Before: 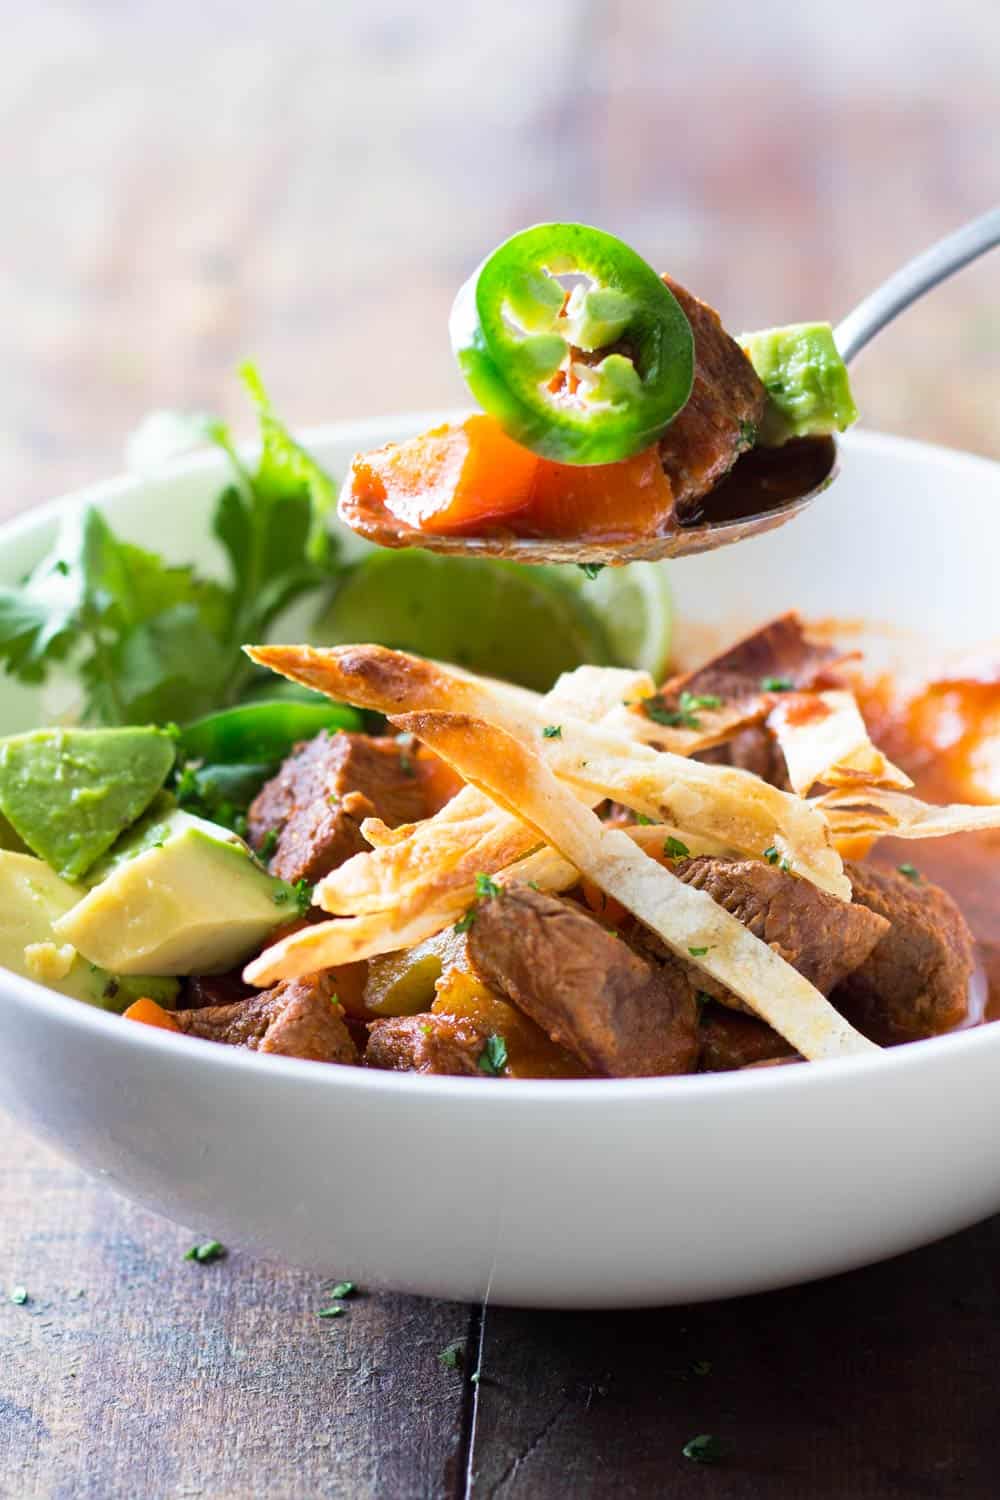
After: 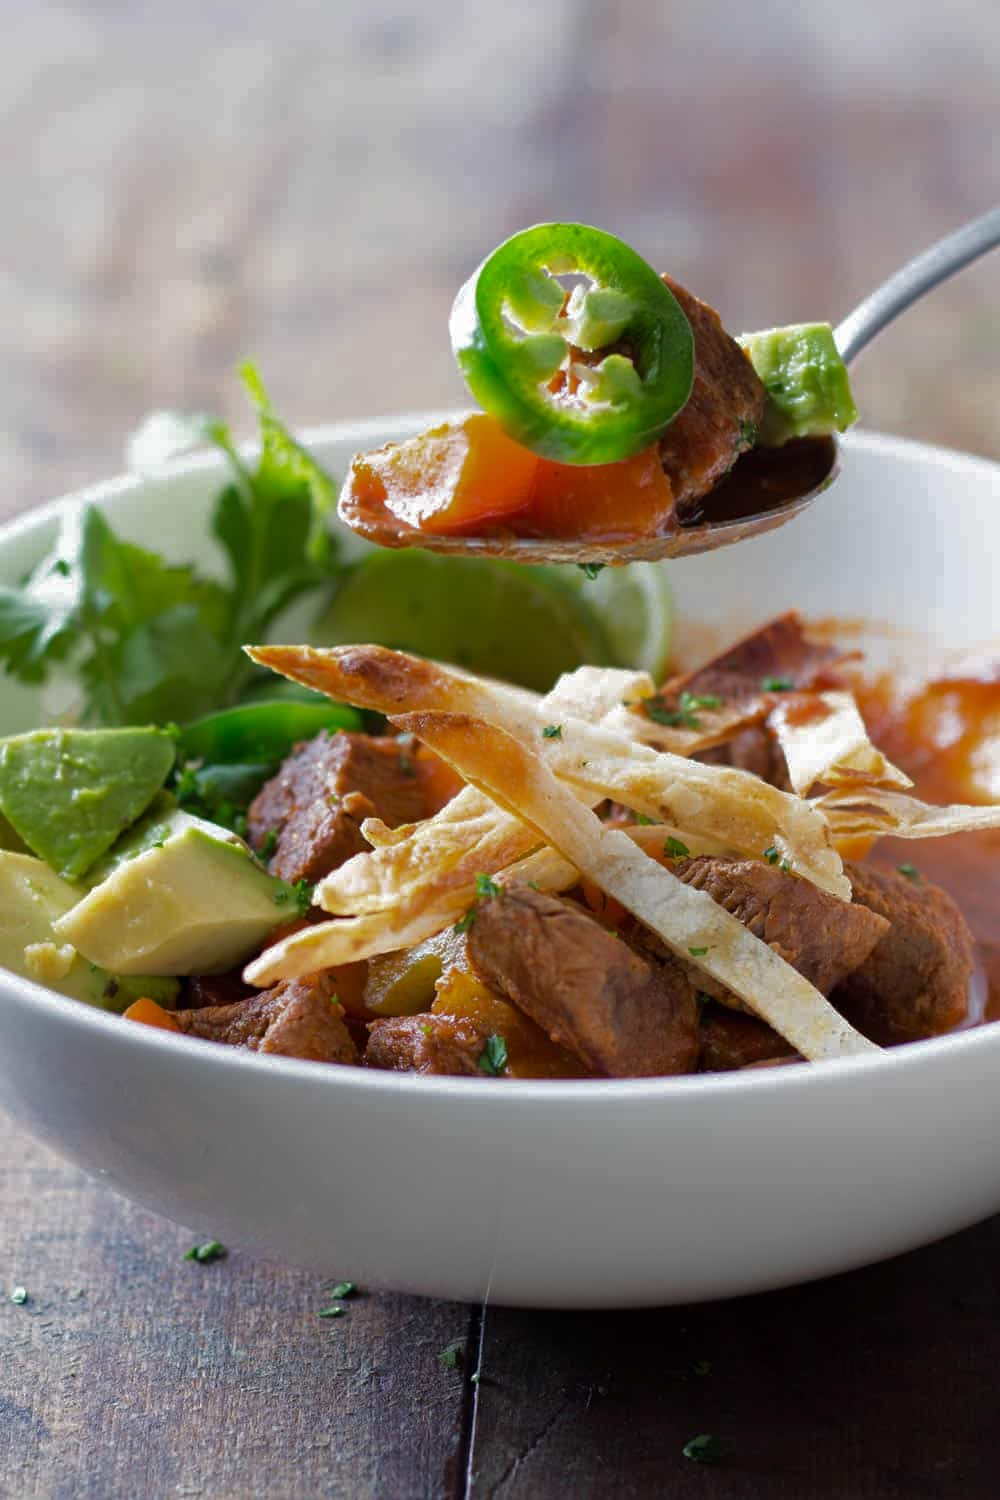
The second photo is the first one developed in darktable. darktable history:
base curve: curves: ch0 [(0, 0) (0.841, 0.609) (1, 1)]
